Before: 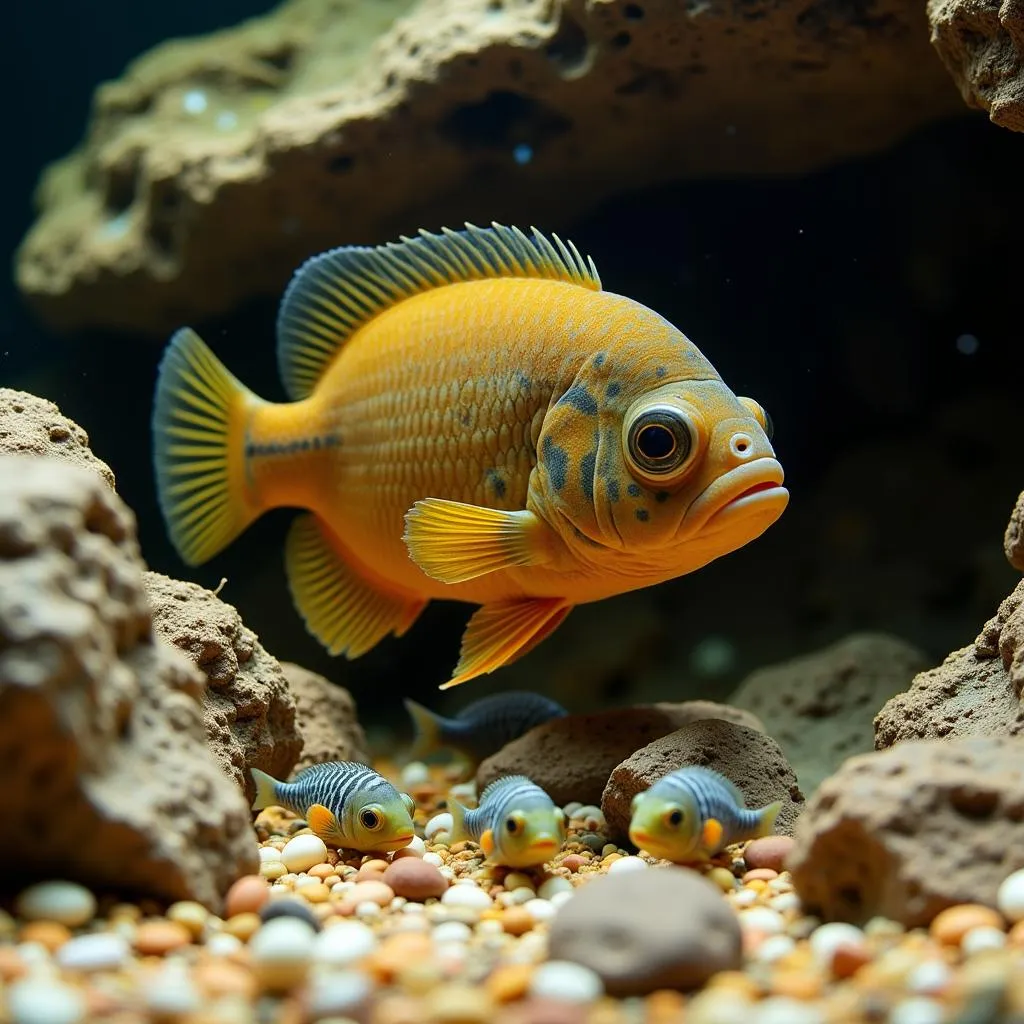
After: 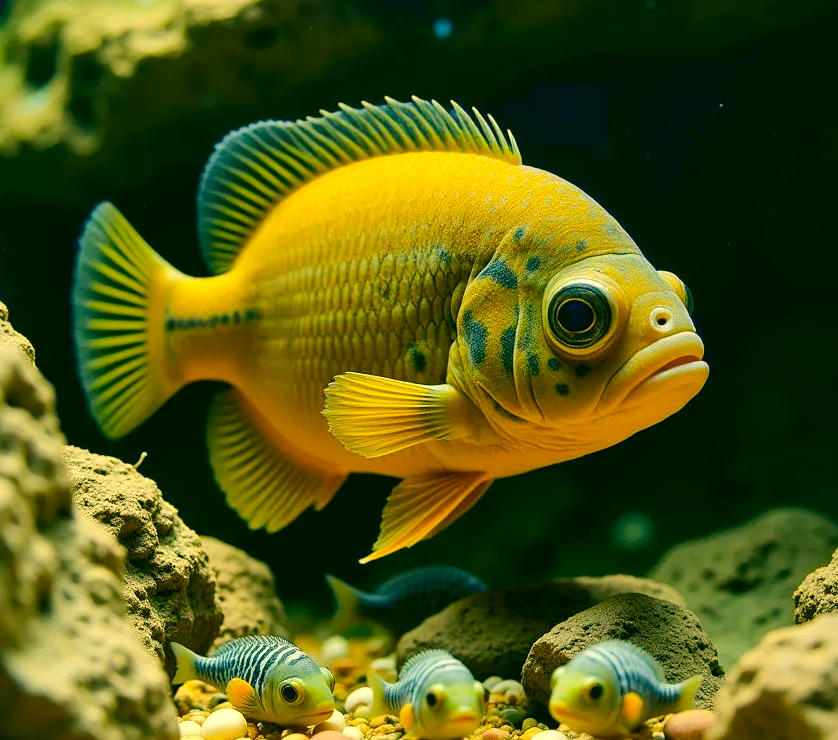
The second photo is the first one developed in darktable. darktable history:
color correction: highlights a* 5.68, highlights b* 33.68, shadows a* -26.44, shadows b* 4.02
crop: left 7.872%, top 12.309%, right 10.245%, bottom 15.393%
local contrast: mode bilateral grid, contrast 25, coarseness 60, detail 151%, midtone range 0.2
color balance rgb: linear chroma grading › shadows 9.842%, linear chroma grading › highlights 10.372%, linear chroma grading › global chroma 15.378%, linear chroma grading › mid-tones 14.762%, perceptual saturation grading › global saturation -31.928%, perceptual brilliance grading › mid-tones 10.738%, perceptual brilliance grading › shadows 15.465%, global vibrance 42.614%
